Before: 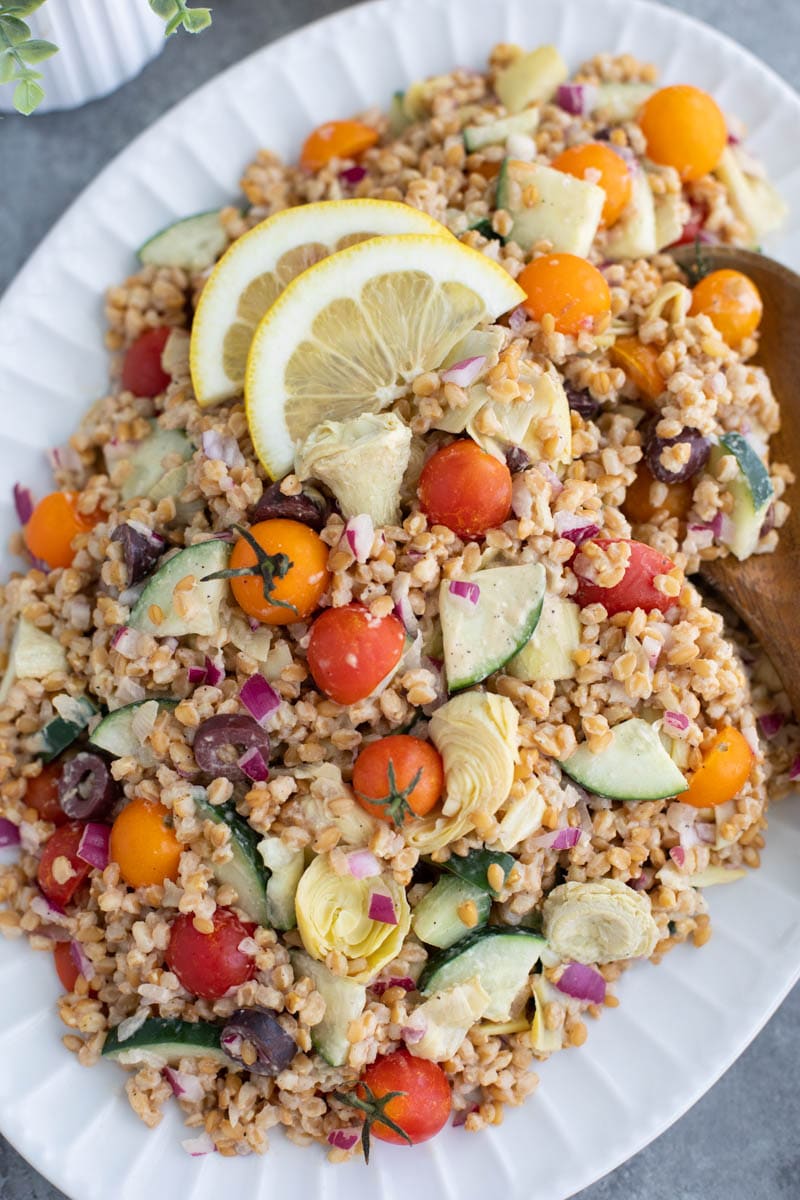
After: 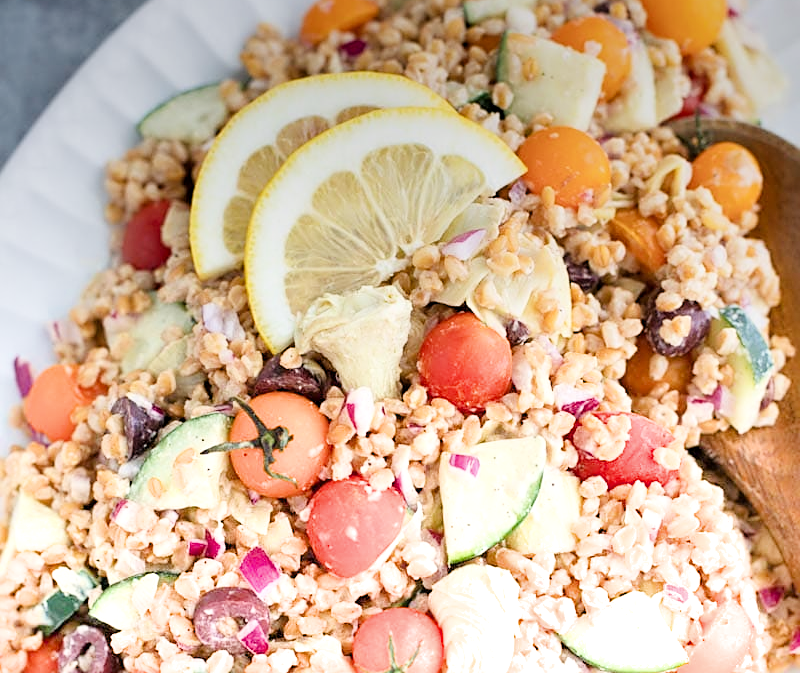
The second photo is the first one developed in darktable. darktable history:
sharpen: on, module defaults
crop and rotate: top 10.605%, bottom 33.274%
local contrast: mode bilateral grid, contrast 20, coarseness 50, detail 132%, midtone range 0.2
filmic rgb: black relative exposure -7.65 EV, white relative exposure 4.56 EV, hardness 3.61
graduated density: density -3.9 EV
